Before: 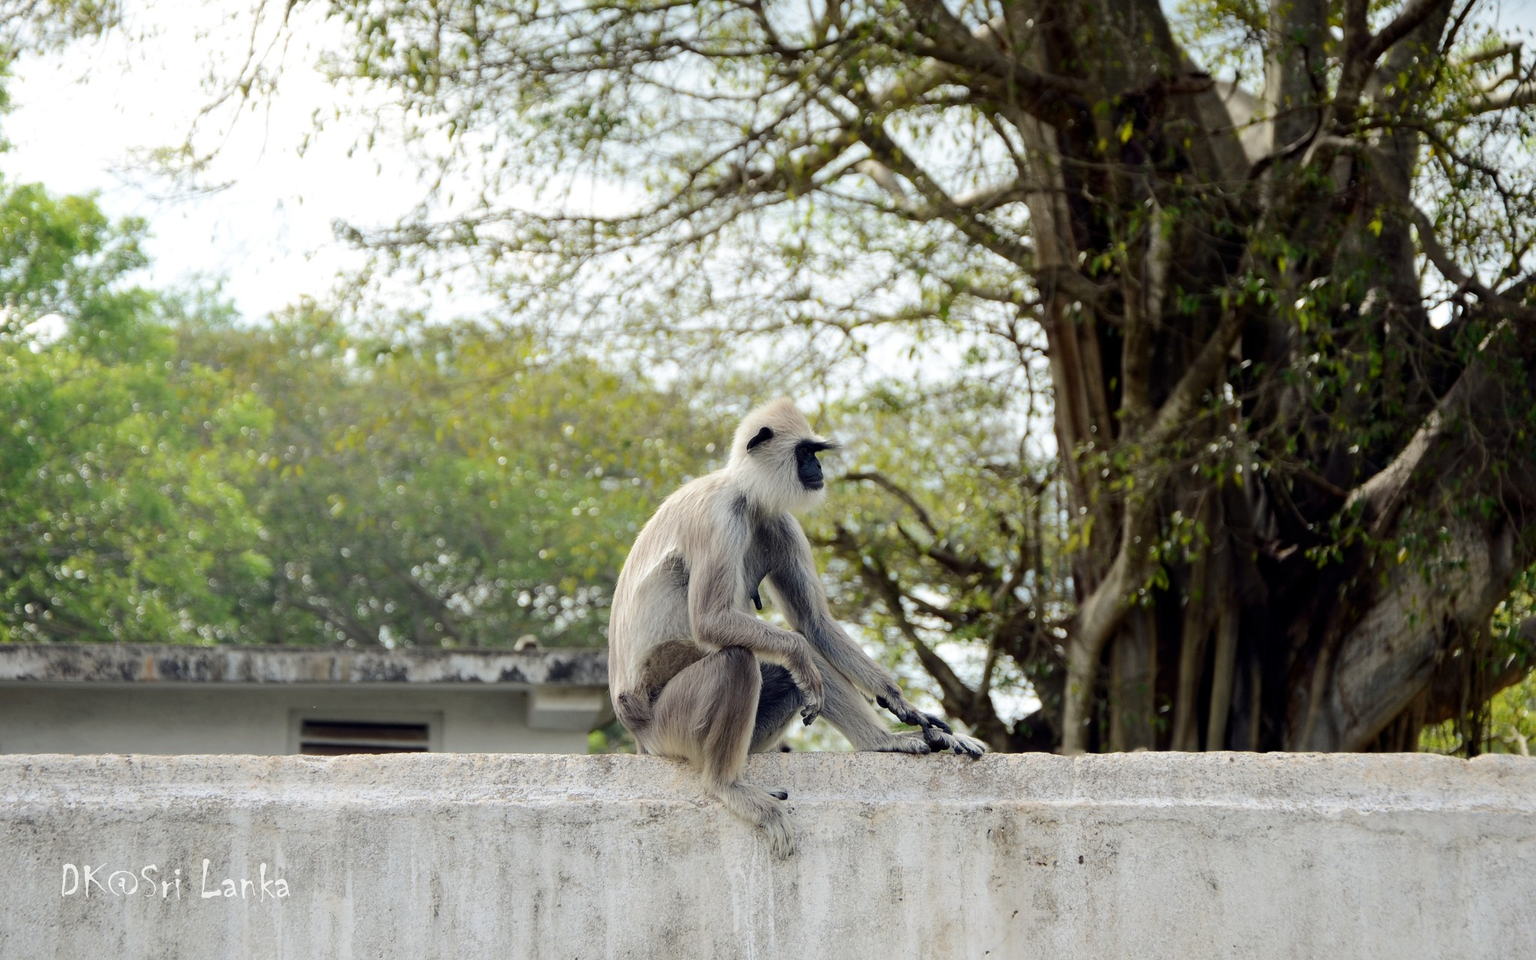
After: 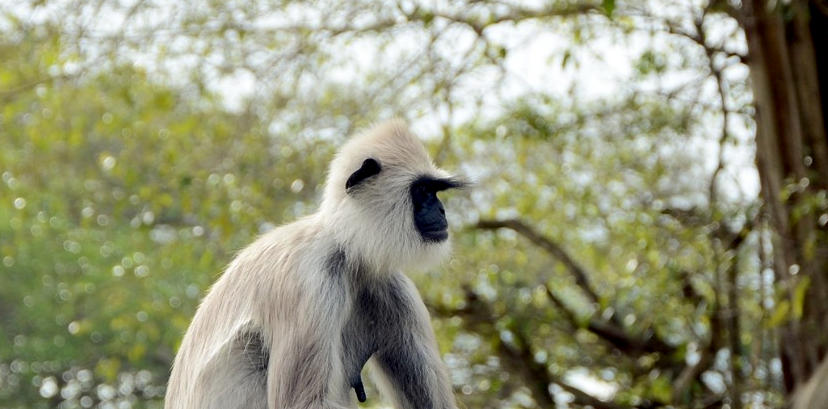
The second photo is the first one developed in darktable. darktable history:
crop: left 31.751%, top 32.172%, right 27.8%, bottom 35.83%
exposure: black level correction 0.005, exposure 0.001 EV, compensate highlight preservation false
